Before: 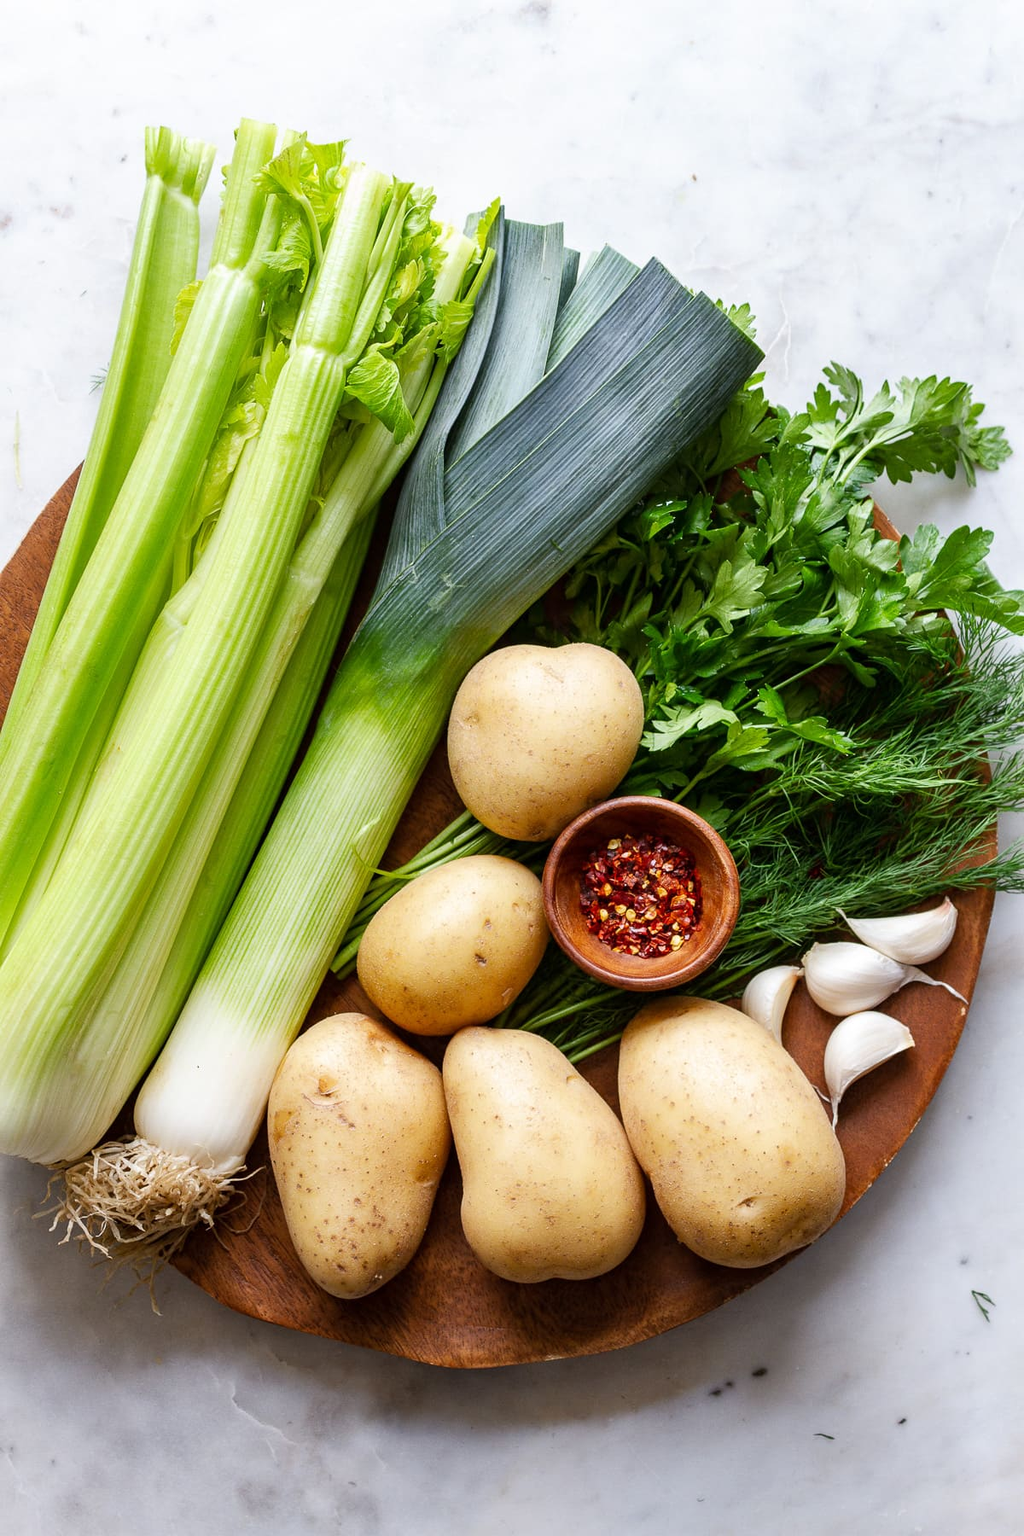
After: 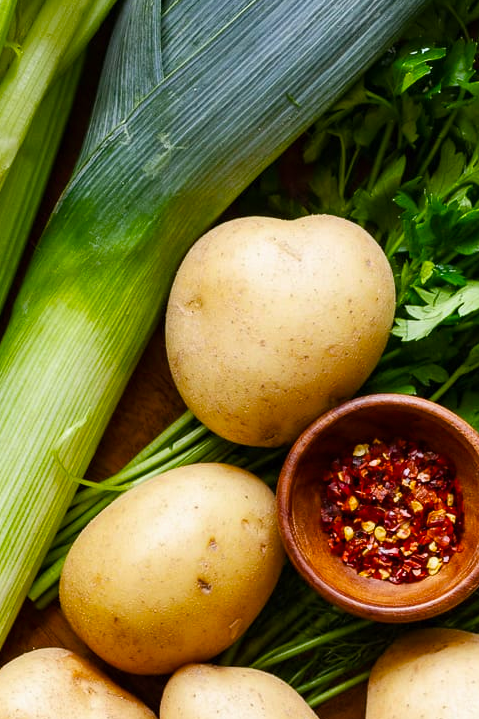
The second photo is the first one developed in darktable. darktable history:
color balance rgb: linear chroma grading › shadows -8%, linear chroma grading › global chroma 10%, perceptual saturation grading › global saturation 2%, perceptual saturation grading › highlights -2%, perceptual saturation grading › mid-tones 4%, perceptual saturation grading › shadows 8%, perceptual brilliance grading › global brilliance 2%, perceptual brilliance grading › highlights -4%, global vibrance 16%, saturation formula JzAzBz (2021)
crop: left 30%, top 30%, right 30%, bottom 30%
